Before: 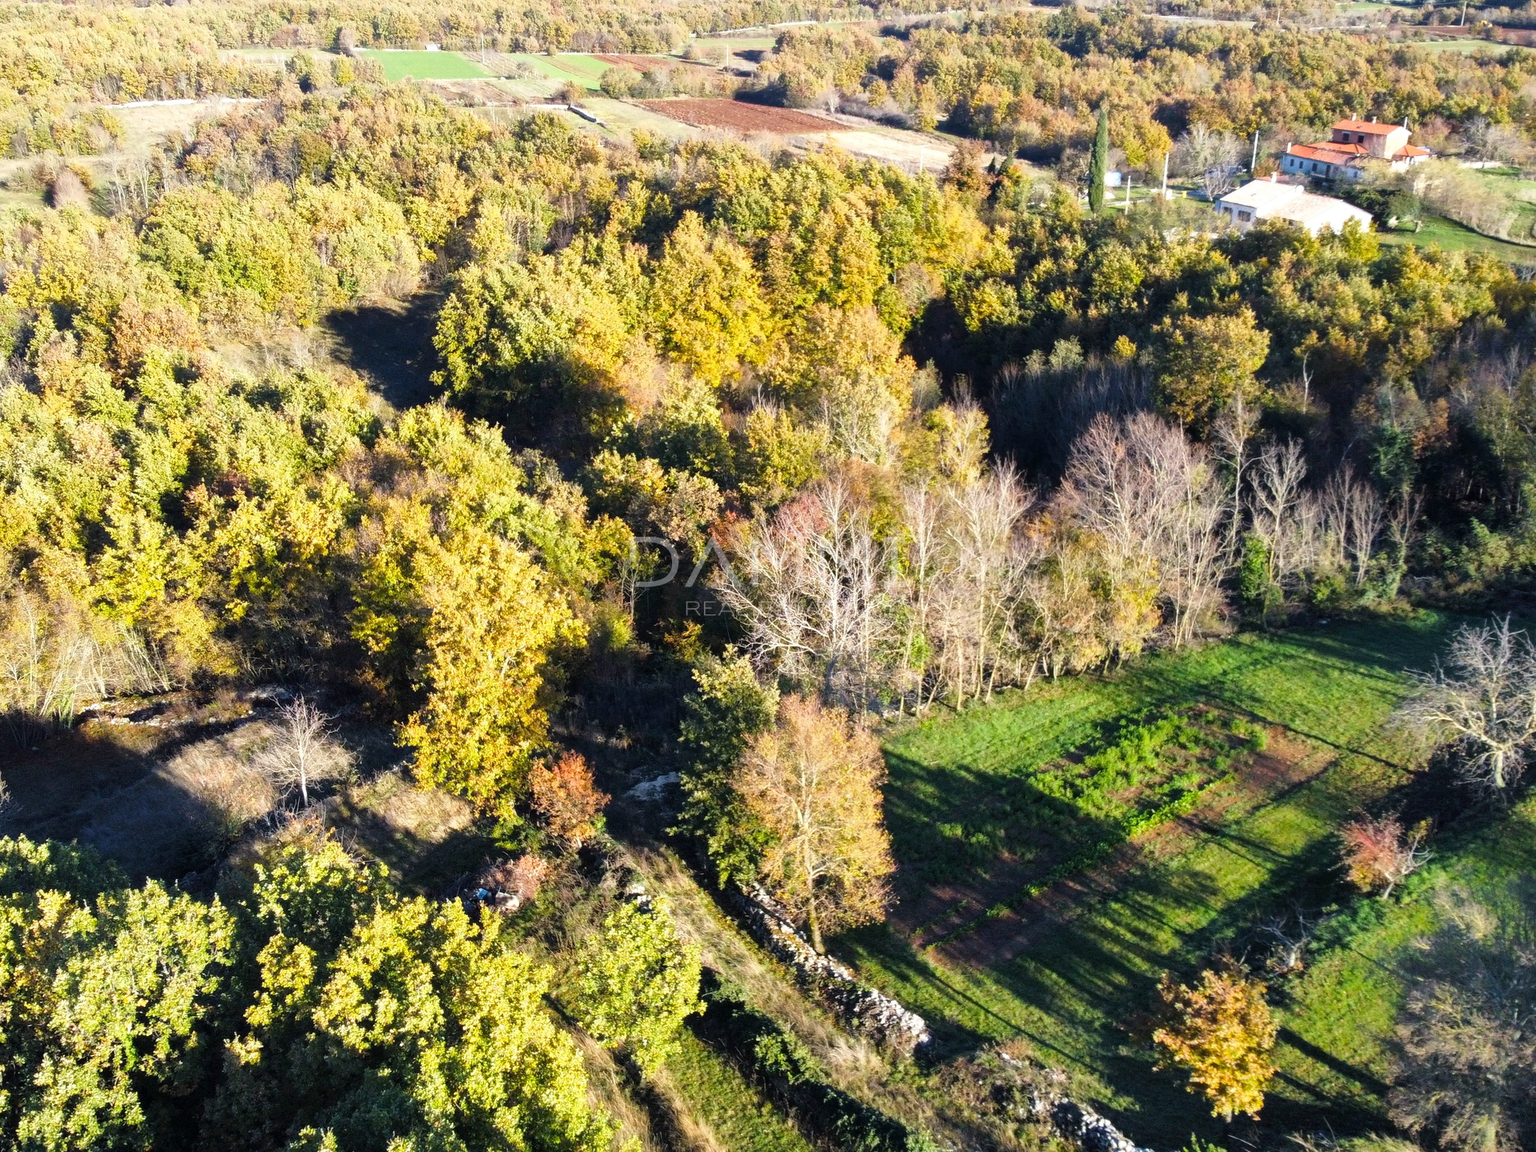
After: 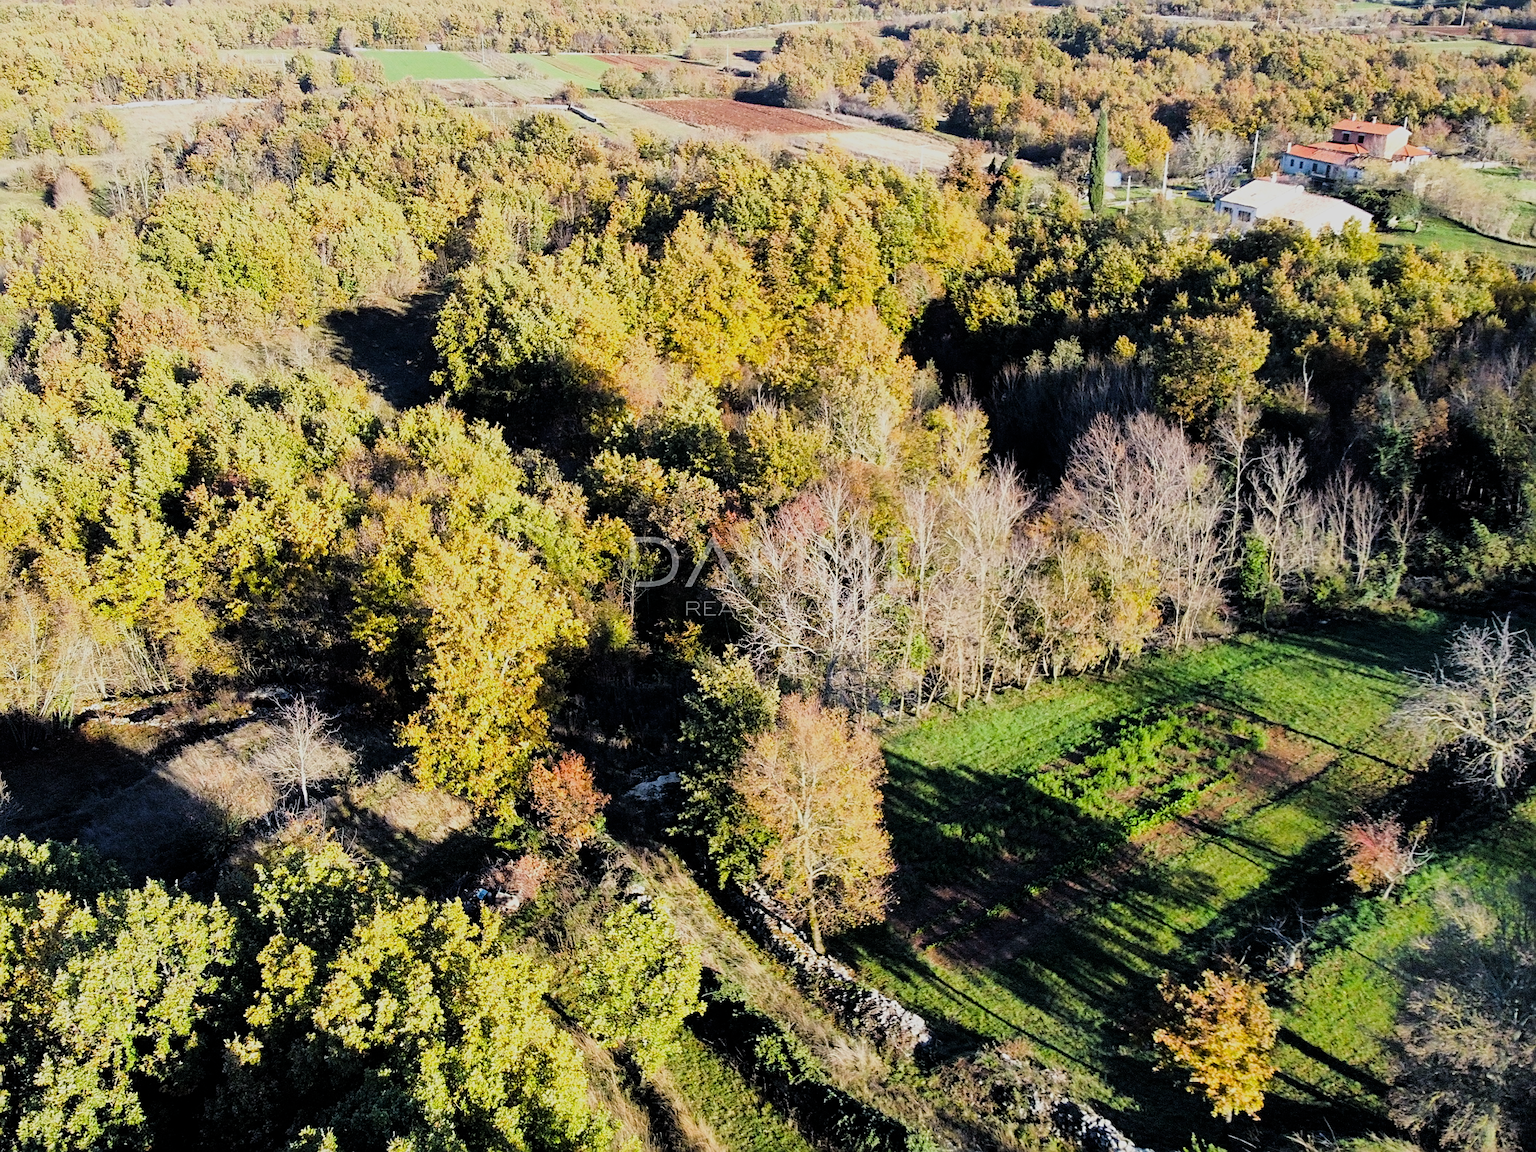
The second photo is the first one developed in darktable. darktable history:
sharpen: on, module defaults
filmic rgb: middle gray luminance 29.12%, black relative exposure -10.3 EV, white relative exposure 5.47 EV, target black luminance 0%, hardness 3.91, latitude 1.61%, contrast 1.123, highlights saturation mix 5.43%, shadows ↔ highlights balance 14.98%
